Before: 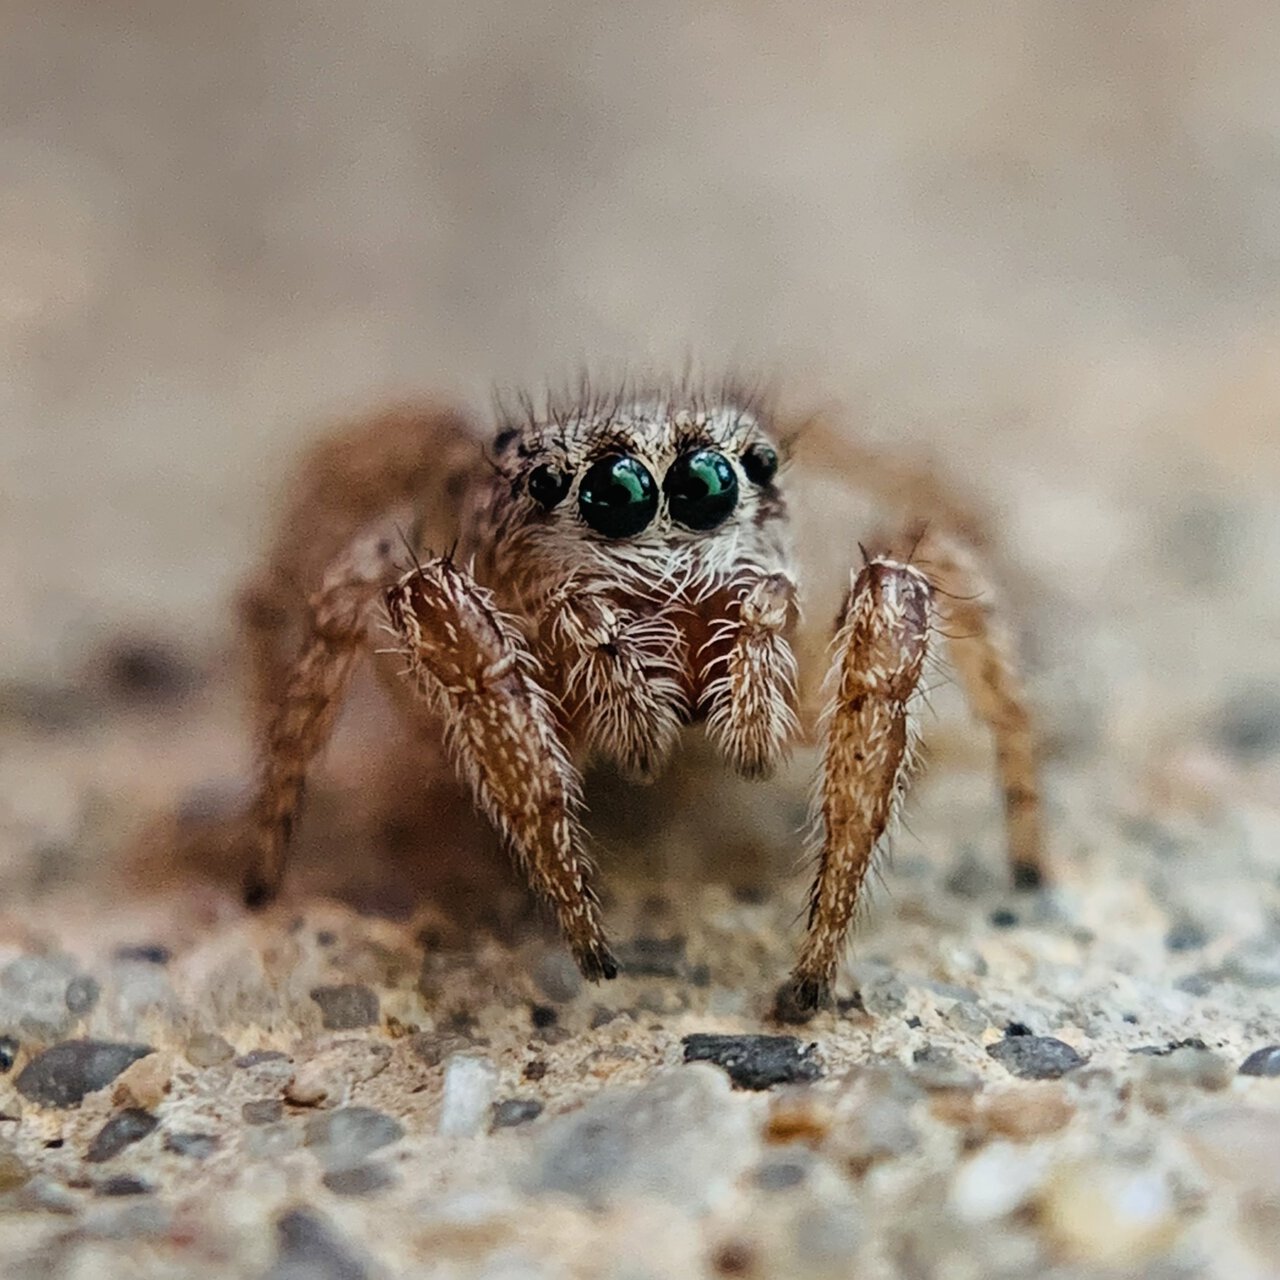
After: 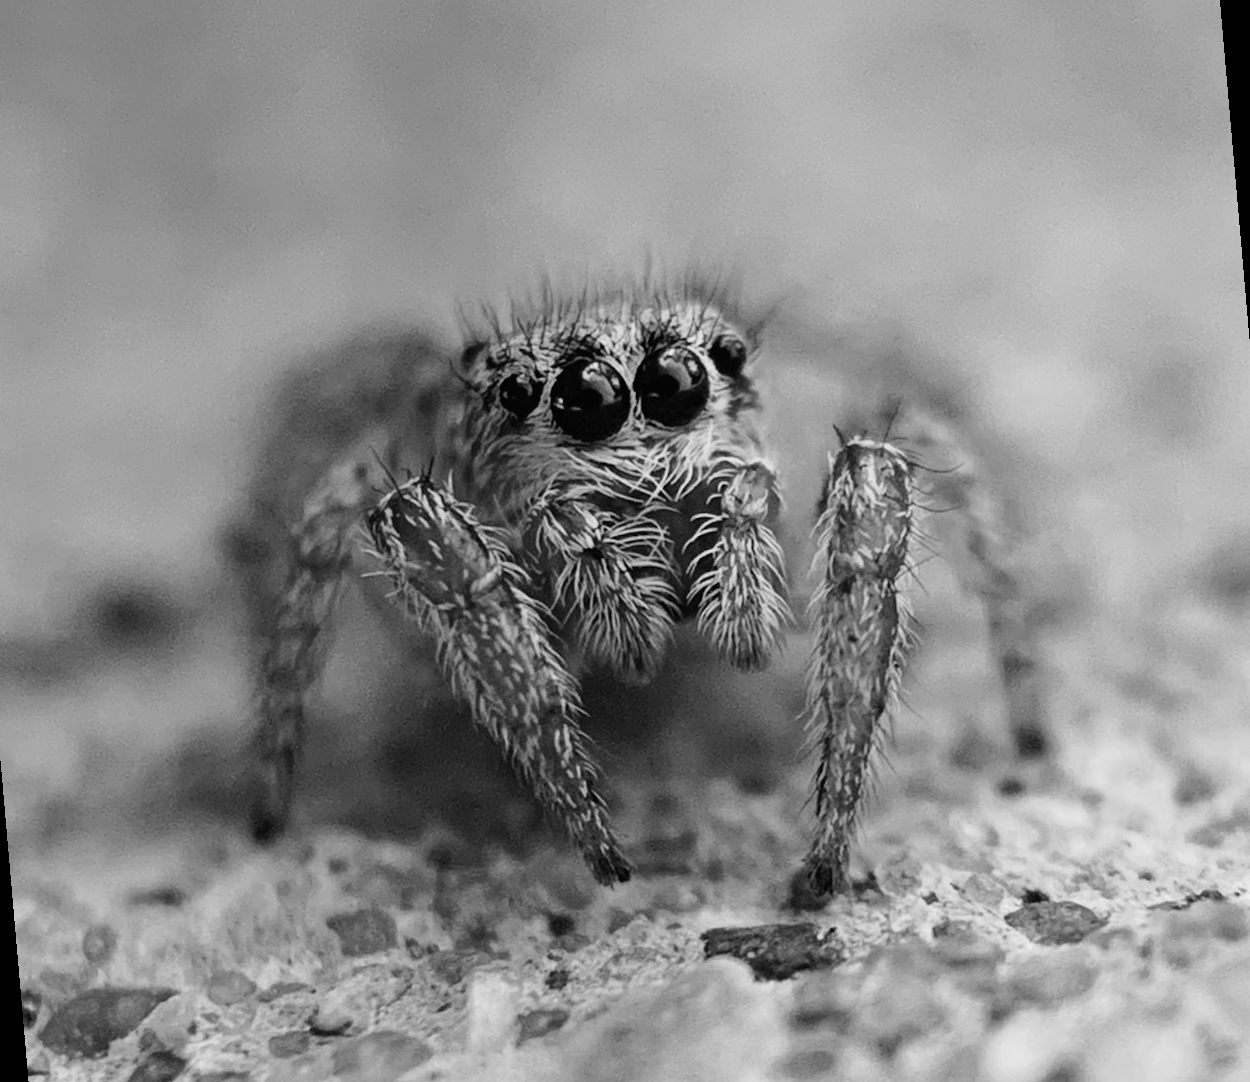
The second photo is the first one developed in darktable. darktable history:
rotate and perspective: rotation -5°, crop left 0.05, crop right 0.952, crop top 0.11, crop bottom 0.89
monochrome: on, module defaults
